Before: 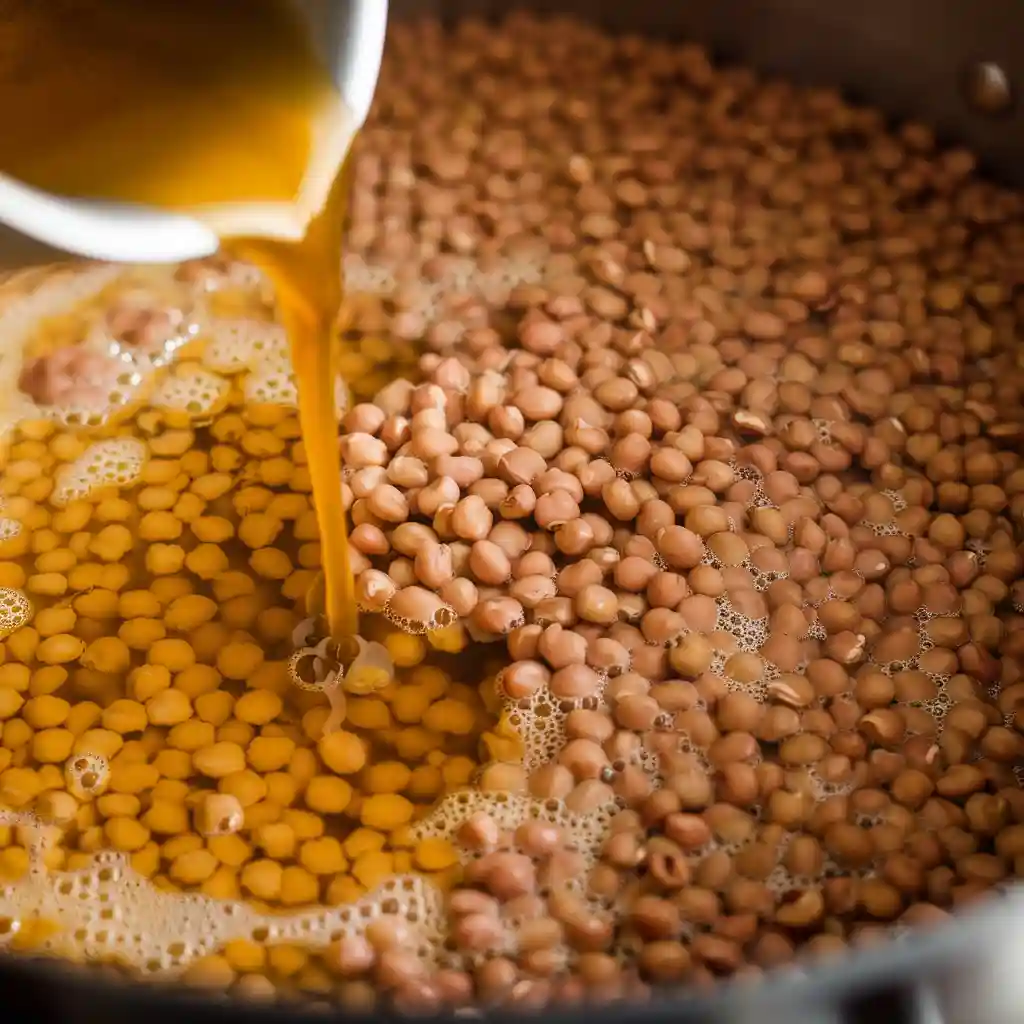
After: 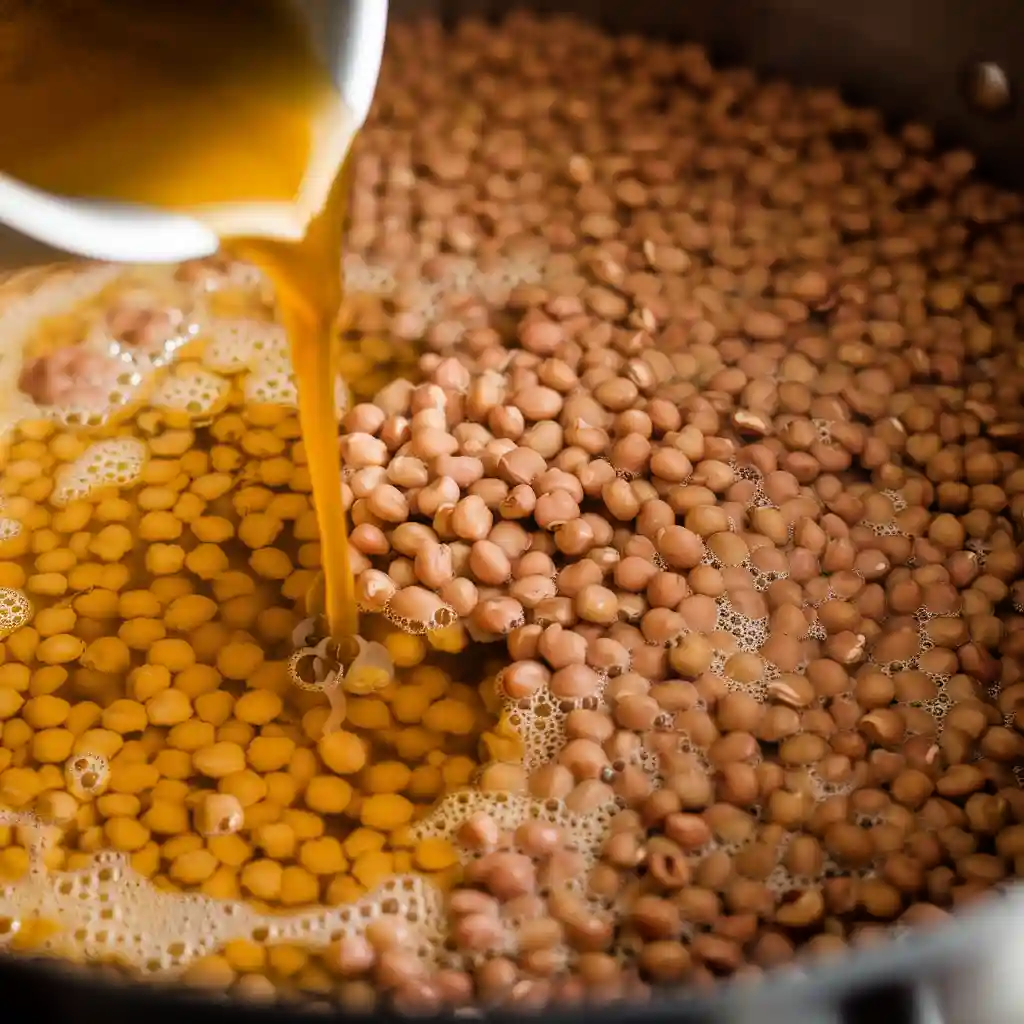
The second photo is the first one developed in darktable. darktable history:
rgb curve: curves: ch0 [(0, 0) (0.136, 0.078) (0.262, 0.245) (0.414, 0.42) (1, 1)], compensate middle gray true, preserve colors basic power
base curve: preserve colors none
